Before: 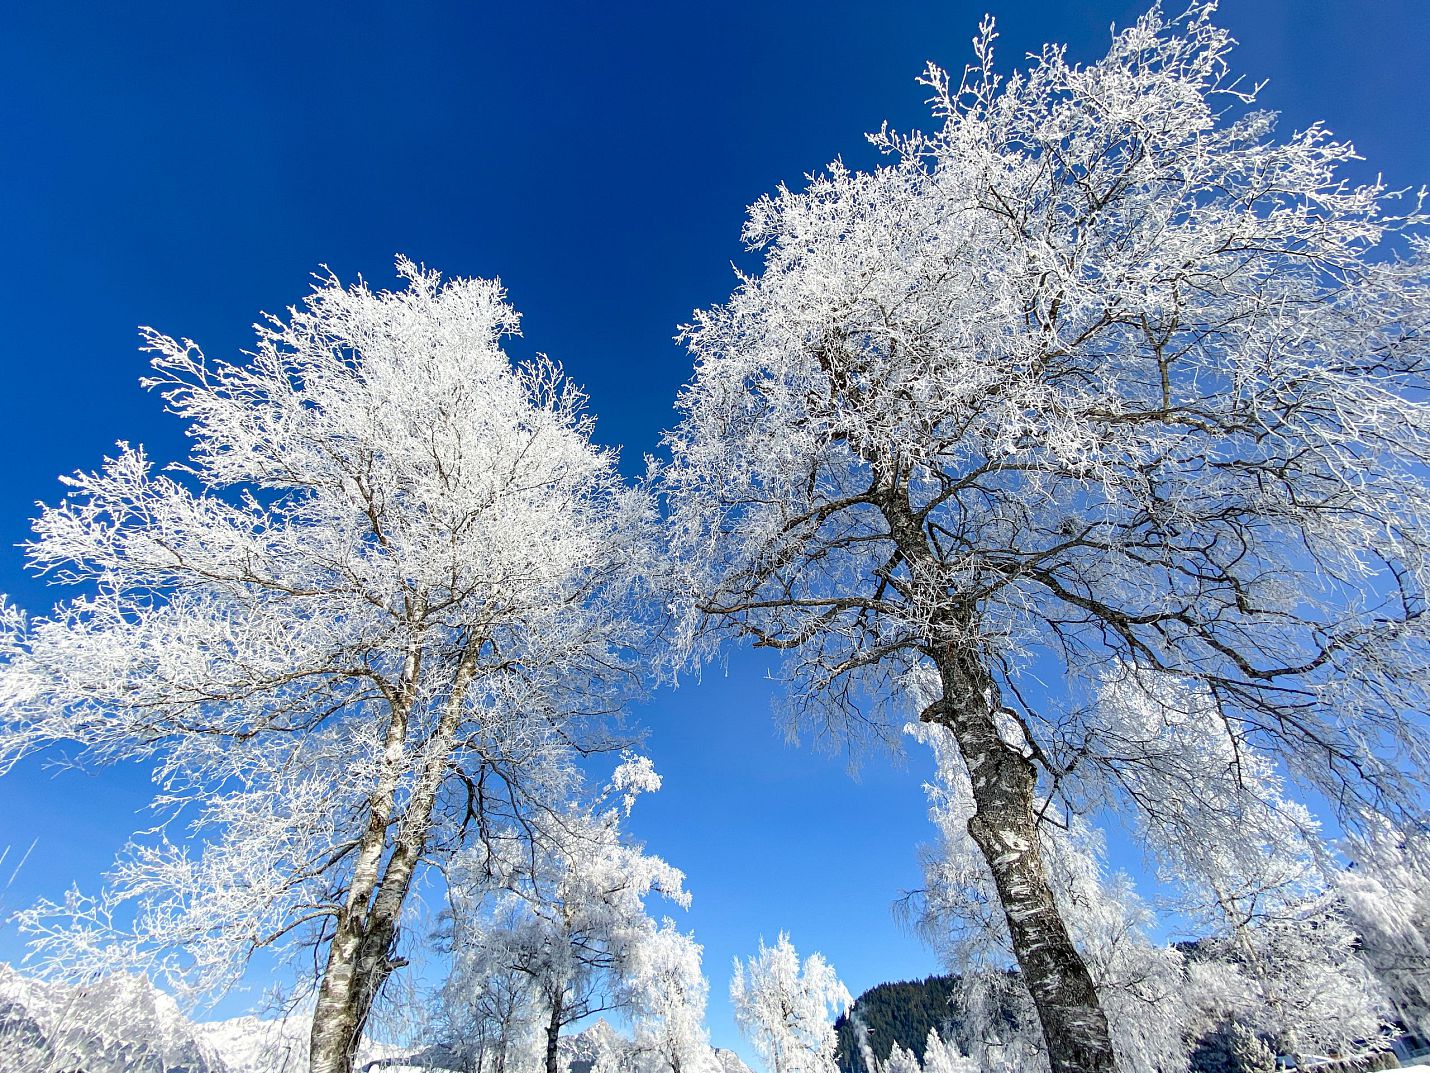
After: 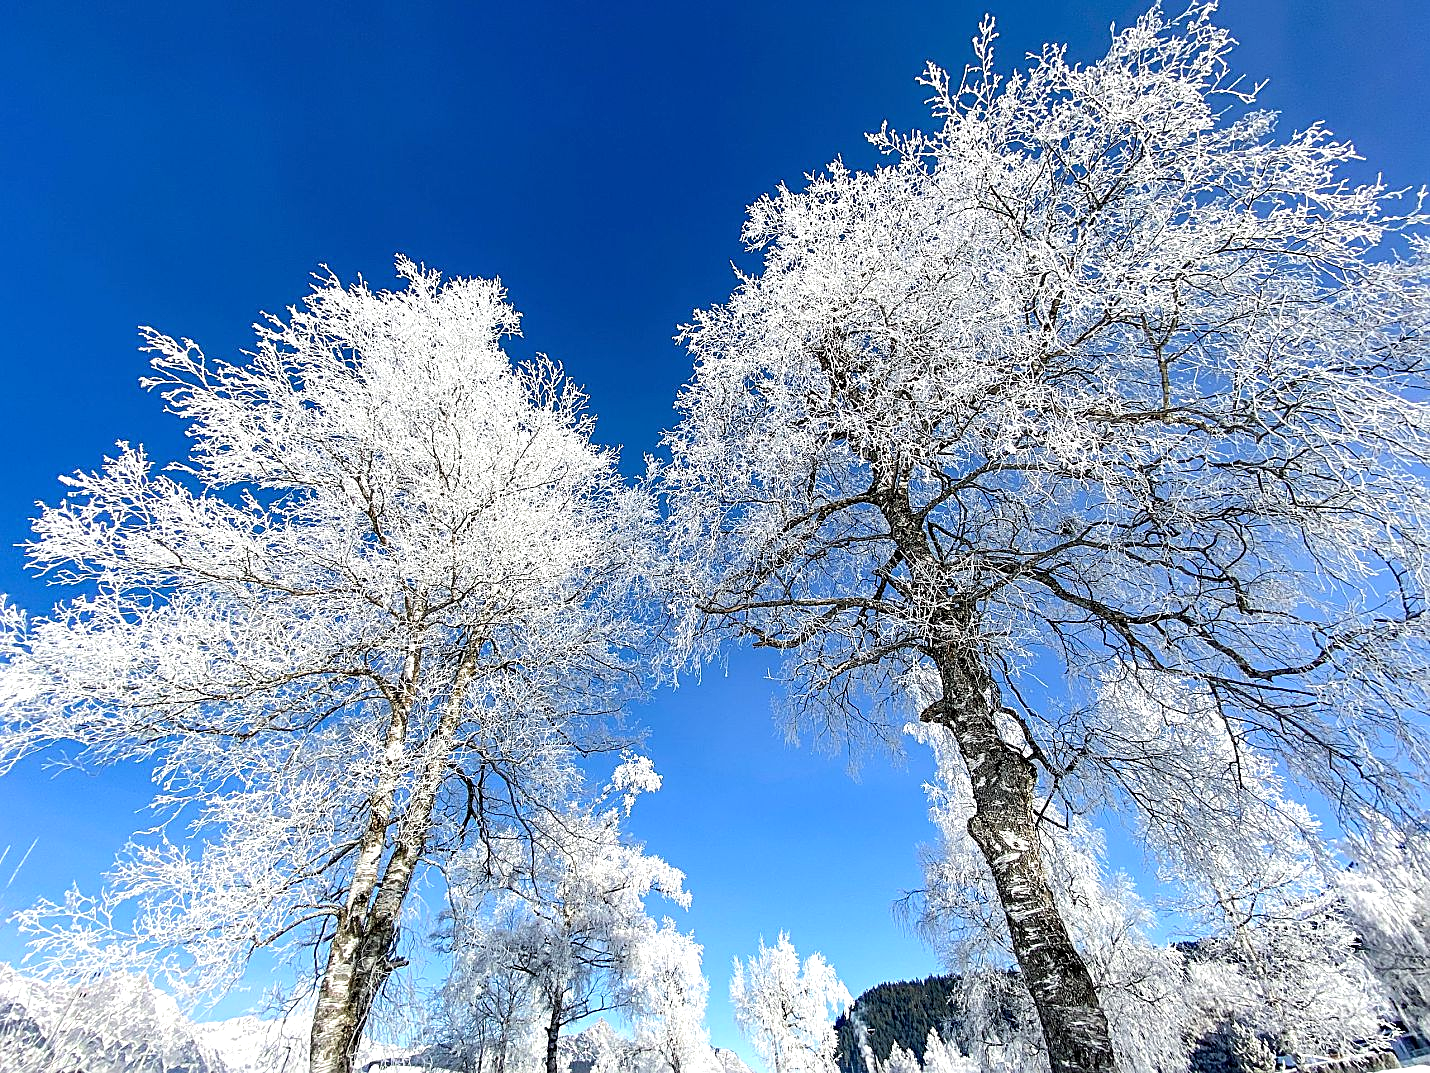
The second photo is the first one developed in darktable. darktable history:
sharpen: on, module defaults
tone equalizer: -8 EV -0.446 EV, -7 EV -0.387 EV, -6 EV -0.372 EV, -5 EV -0.255 EV, -3 EV 0.199 EV, -2 EV 0.316 EV, -1 EV 0.37 EV, +0 EV 0.409 EV
